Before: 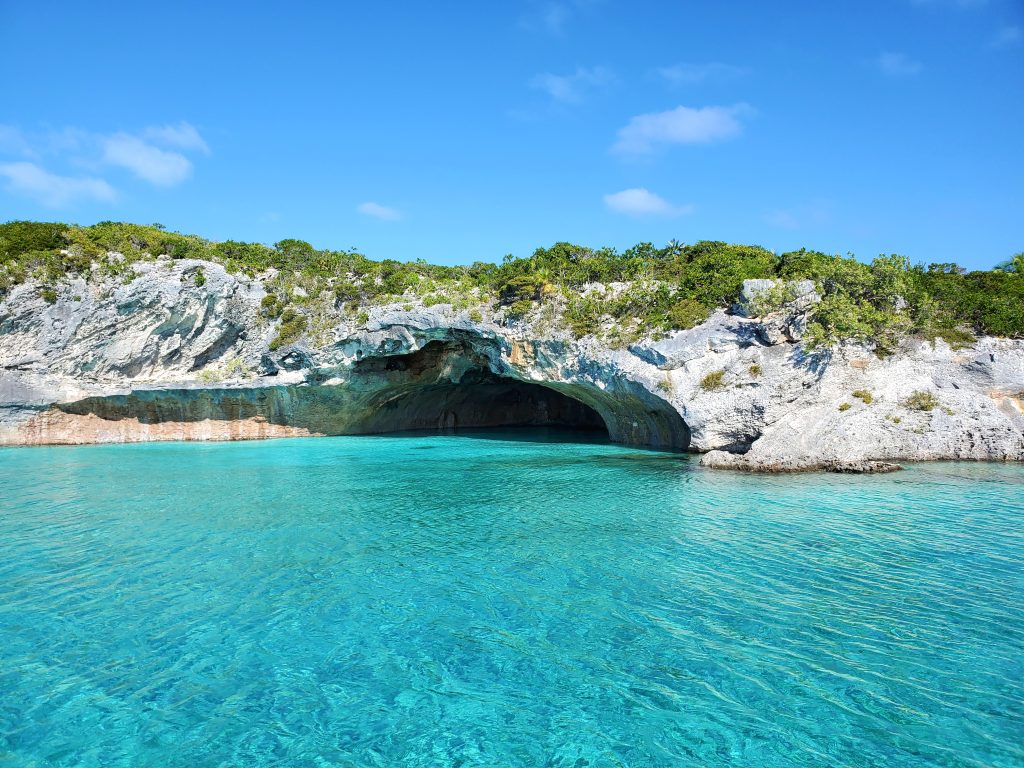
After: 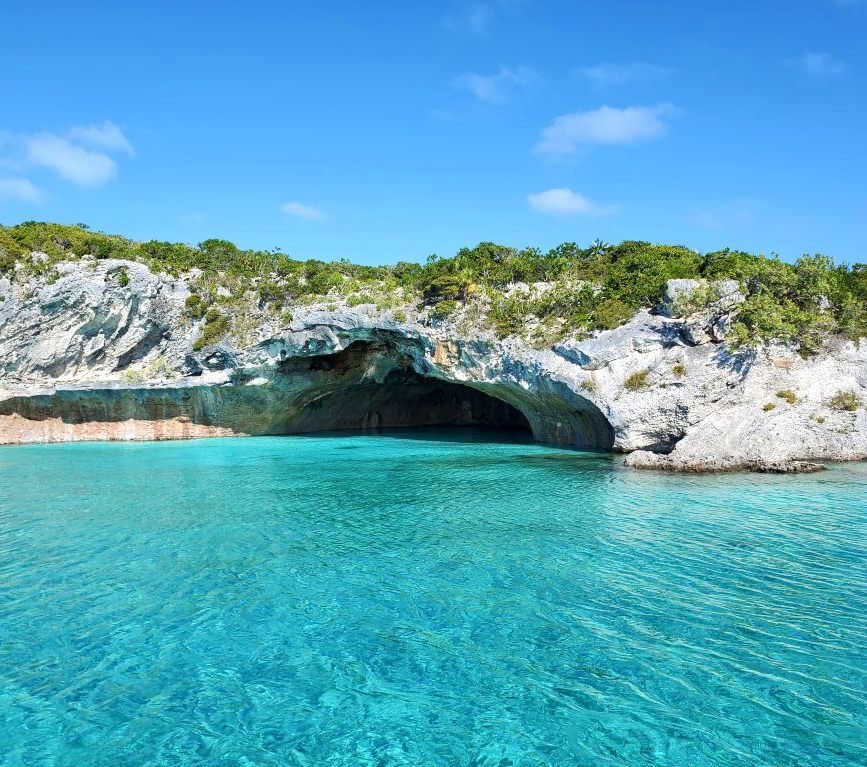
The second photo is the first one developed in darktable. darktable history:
crop: left 7.426%, right 7.864%
local contrast: mode bilateral grid, contrast 21, coarseness 50, detail 119%, midtone range 0.2
